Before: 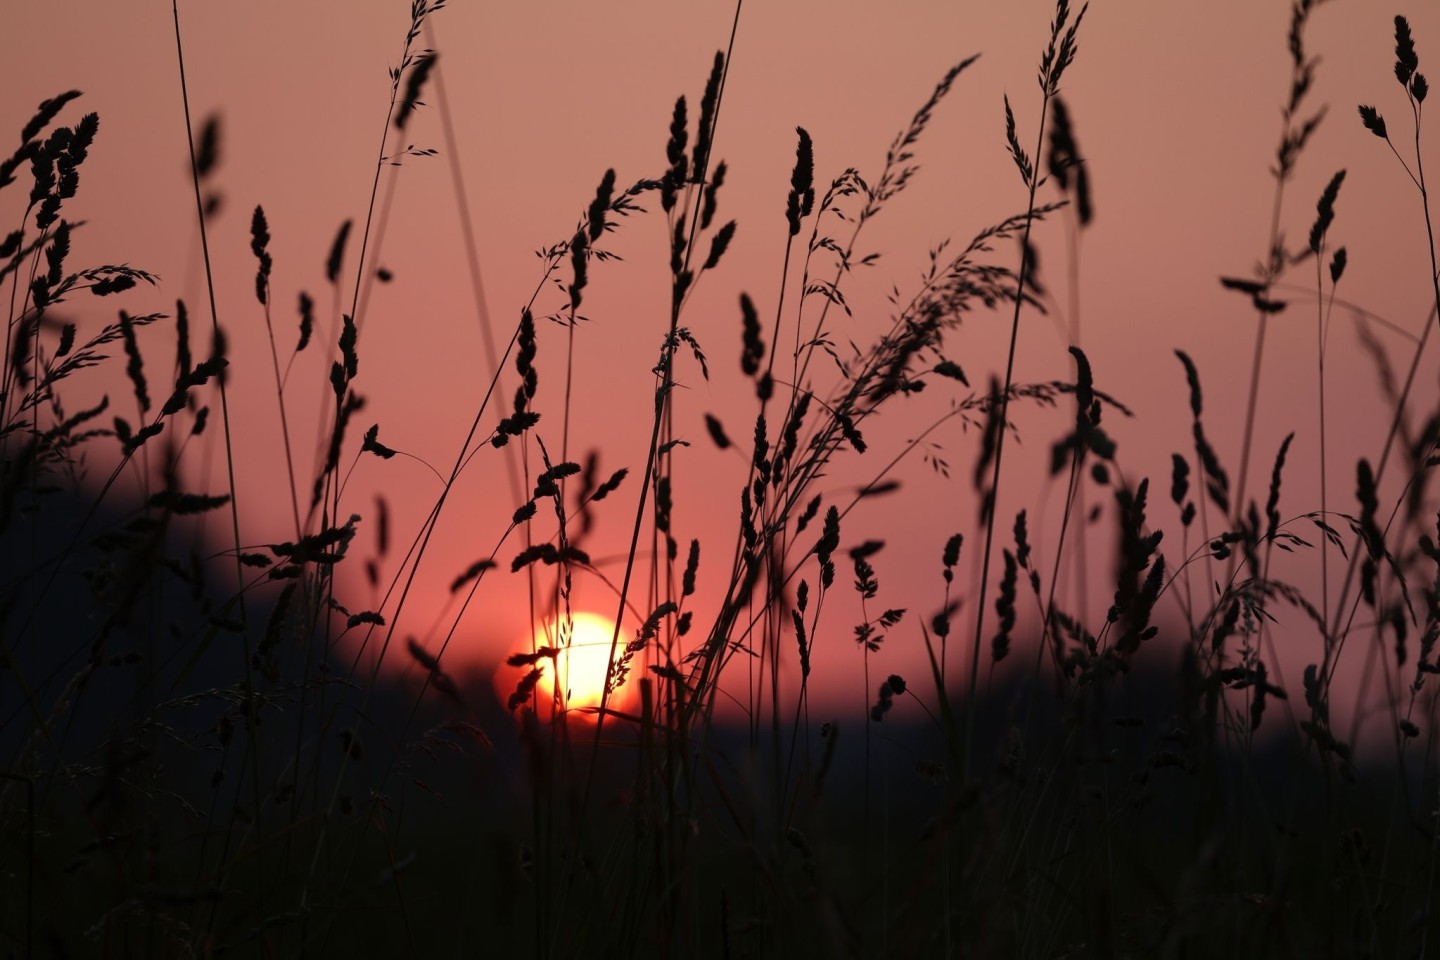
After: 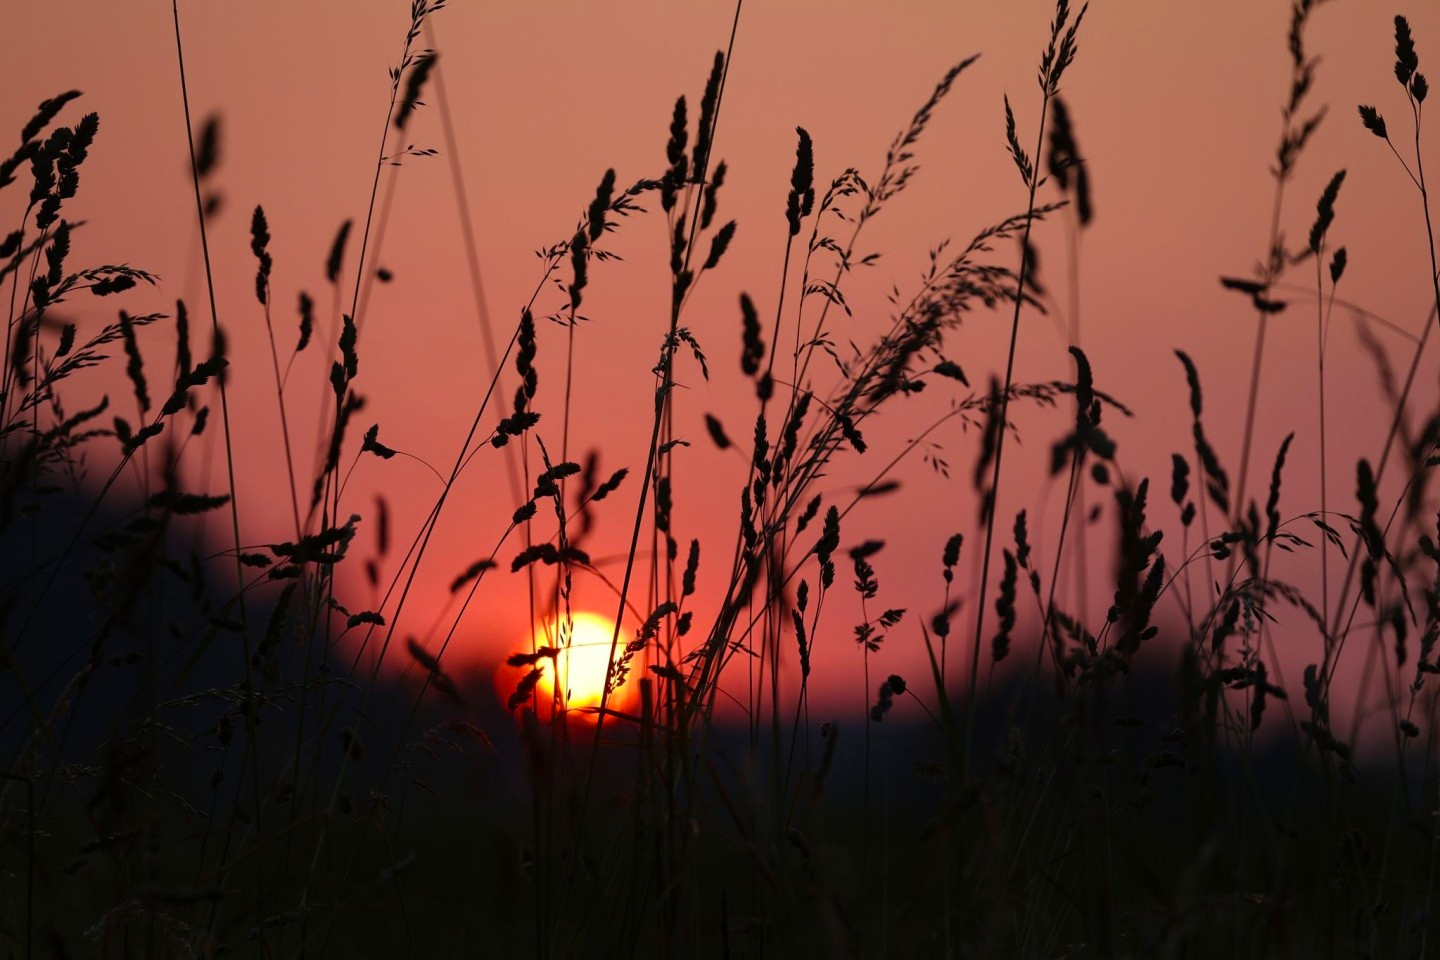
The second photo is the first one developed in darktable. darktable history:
color balance rgb: perceptual saturation grading › global saturation 20%, global vibrance 20%
shadows and highlights: radius 334.93, shadows 63.48, highlights 6.06, compress 87.7%, highlights color adjustment 39.73%, soften with gaussian
